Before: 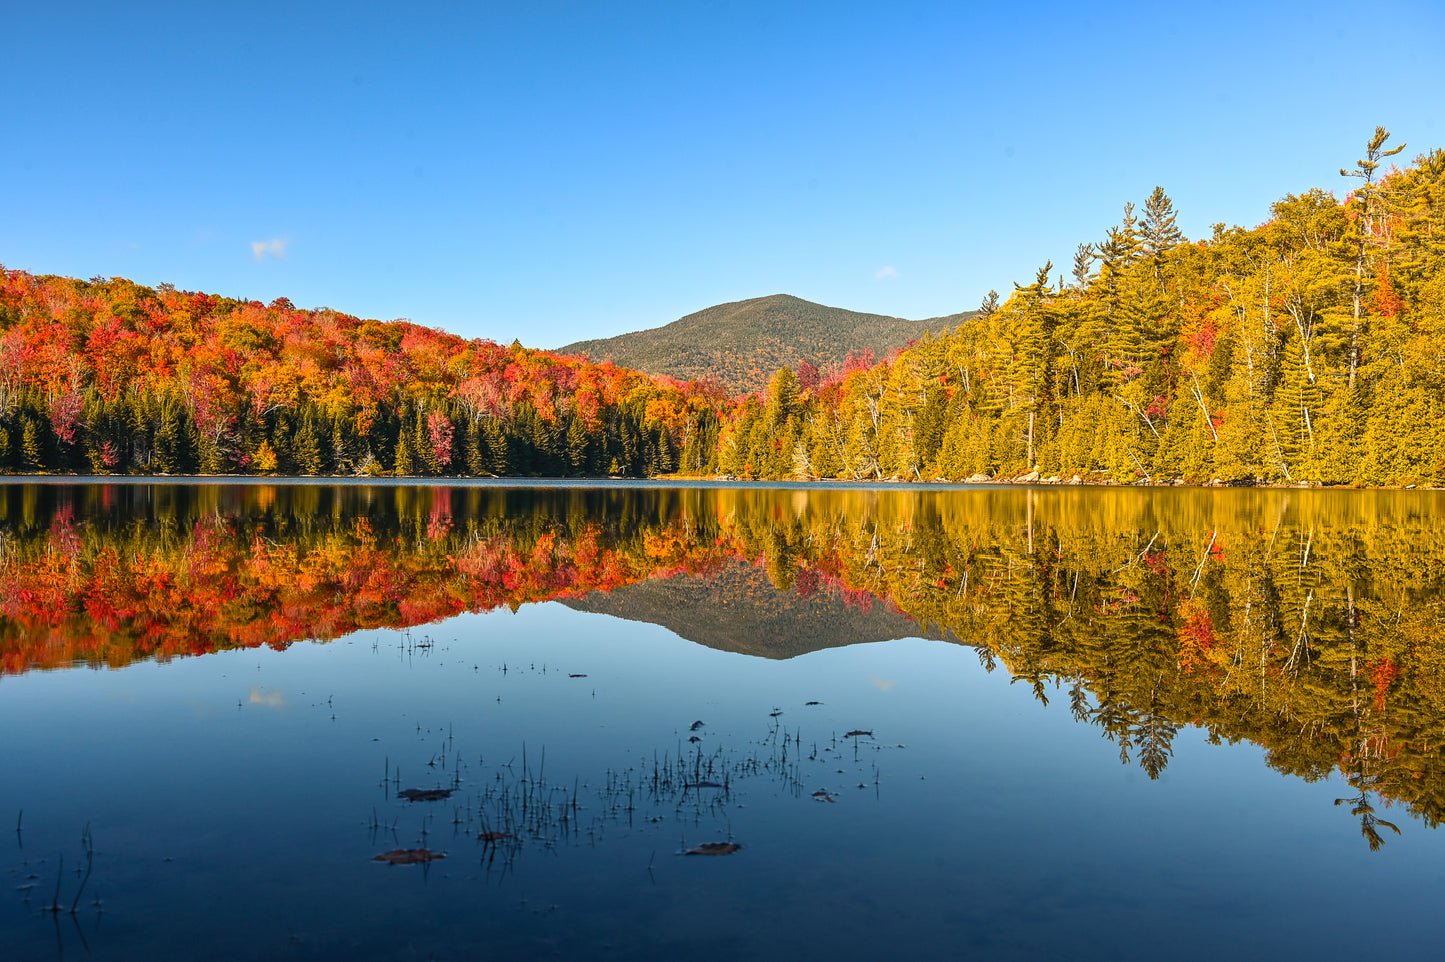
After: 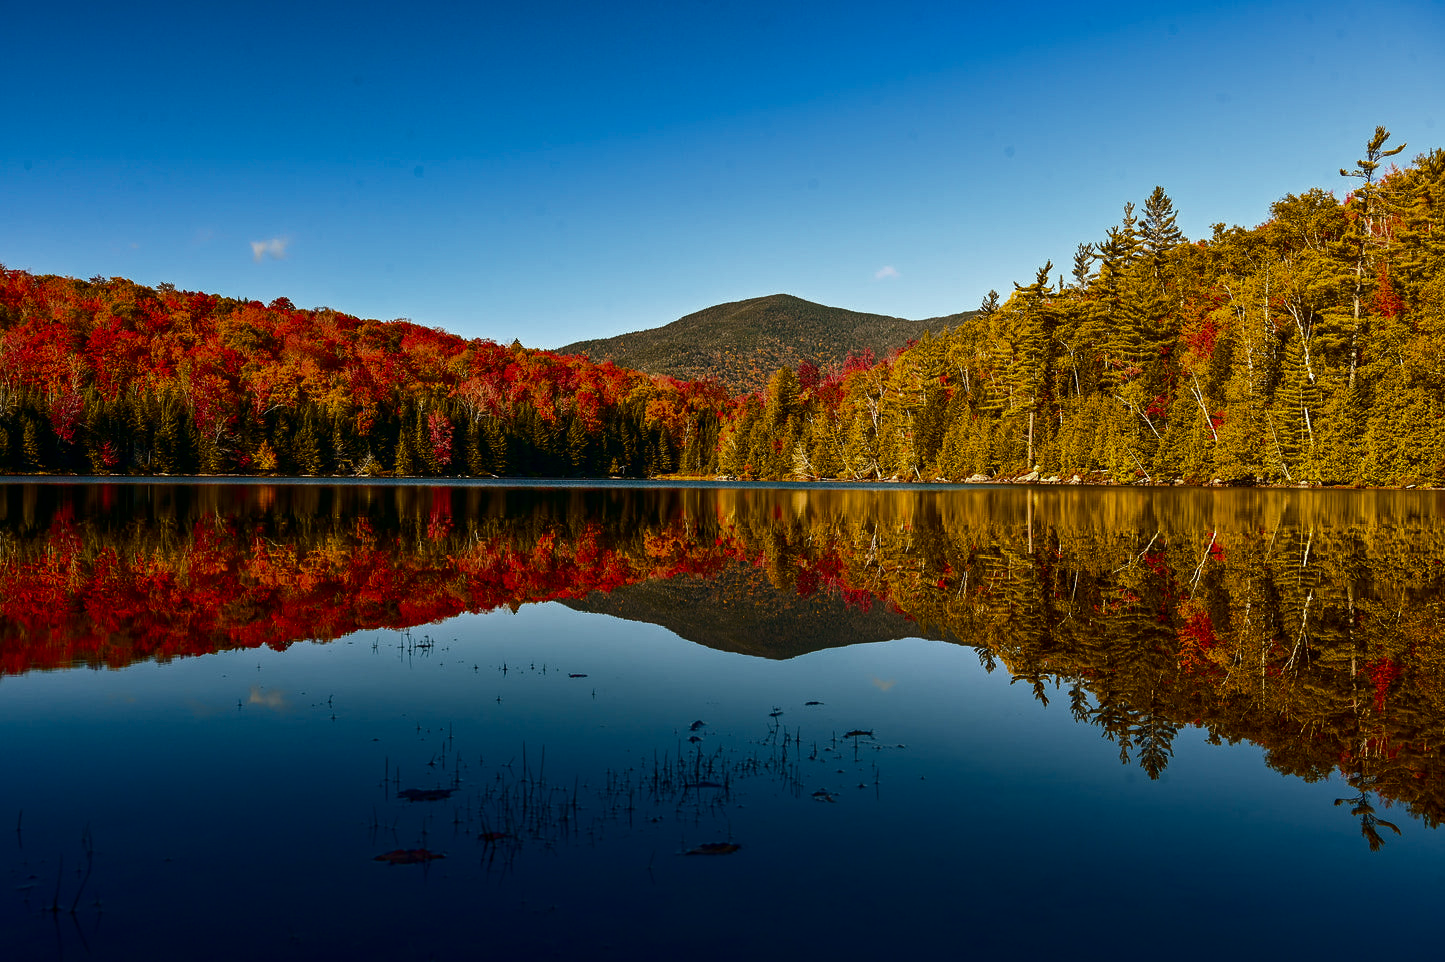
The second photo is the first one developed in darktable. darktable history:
contrast brightness saturation: brightness -0.512
